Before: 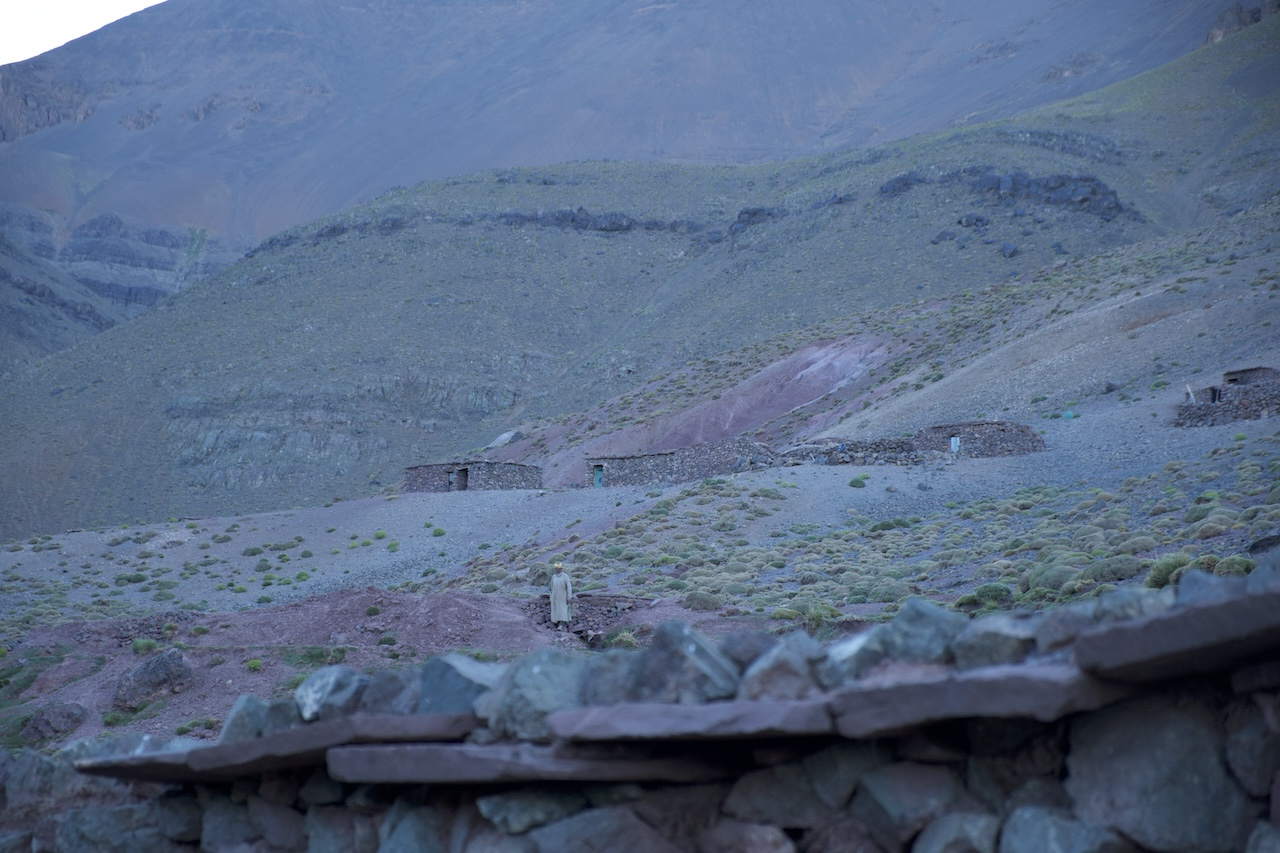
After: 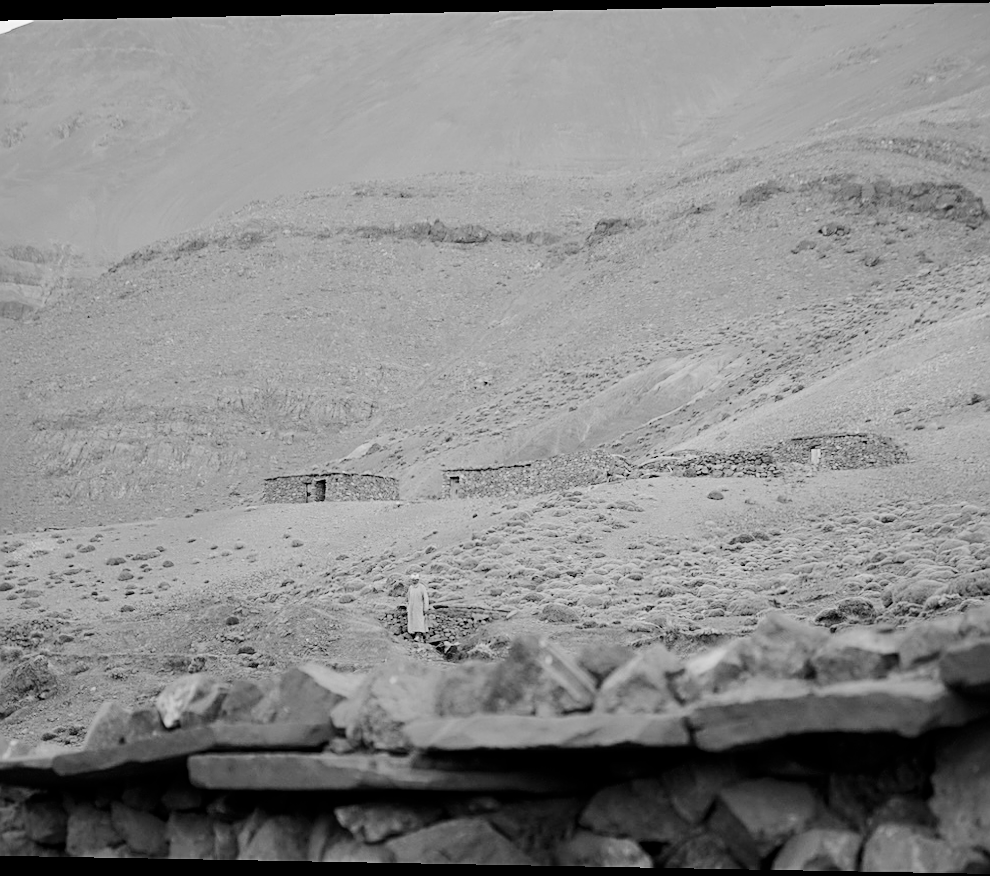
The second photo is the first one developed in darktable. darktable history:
crop: left 9.88%, right 12.664%
rotate and perspective: lens shift (horizontal) -0.055, automatic cropping off
filmic rgb: black relative exposure -6.98 EV, white relative exposure 5.63 EV, hardness 2.86
sharpen: on, module defaults
tone equalizer: -8 EV -0.75 EV, -7 EV -0.7 EV, -6 EV -0.6 EV, -5 EV -0.4 EV, -3 EV 0.4 EV, -2 EV 0.6 EV, -1 EV 0.7 EV, +0 EV 0.75 EV, edges refinement/feathering 500, mask exposure compensation -1.57 EV, preserve details no
color zones: curves: ch1 [(0, -0.014) (0.143, -0.013) (0.286, -0.013) (0.429, -0.016) (0.571, -0.019) (0.714, -0.015) (0.857, 0.002) (1, -0.014)]
shadows and highlights: shadows -24.28, highlights 49.77, soften with gaussian
exposure: black level correction 0, exposure 0.7 EV, compensate exposure bias true, compensate highlight preservation false
